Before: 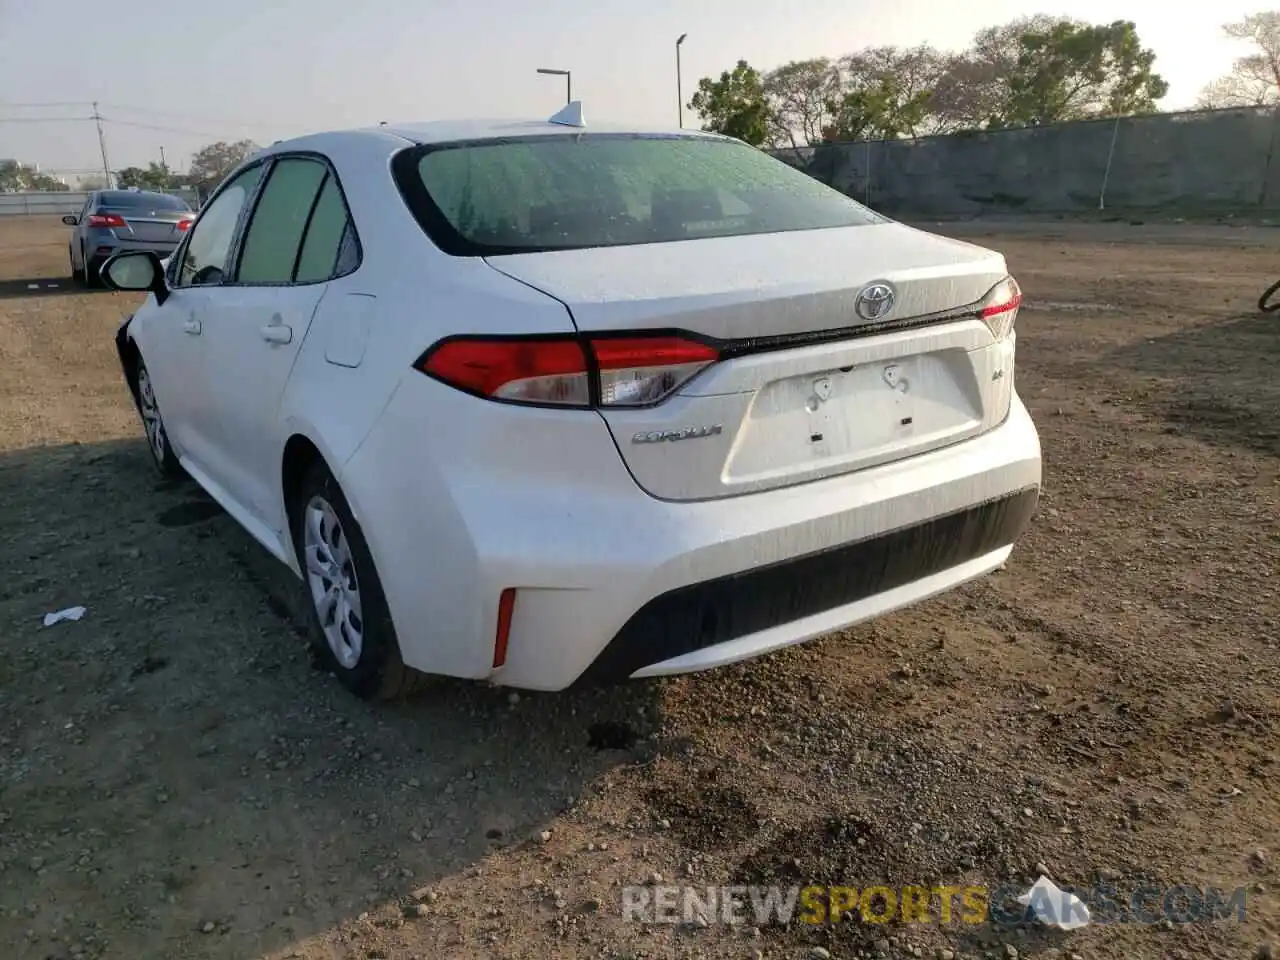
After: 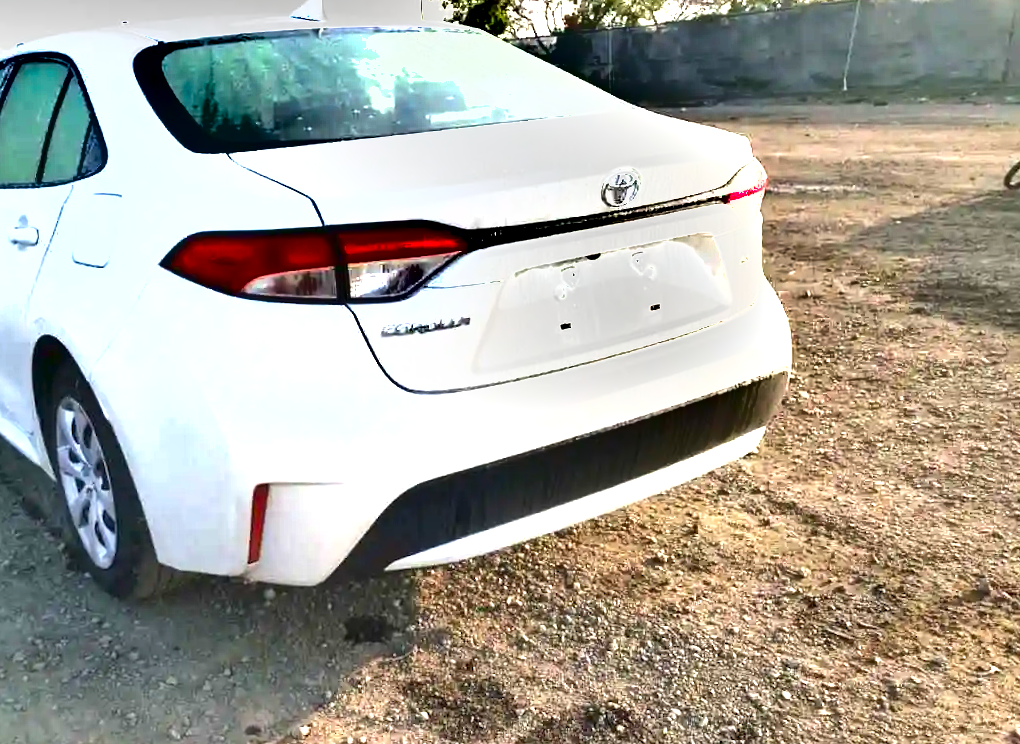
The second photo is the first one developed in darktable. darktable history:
crop: left 19.159%, top 9.58%, bottom 9.58%
rotate and perspective: rotation -1.42°, crop left 0.016, crop right 0.984, crop top 0.035, crop bottom 0.965
exposure: black level correction 0, exposure 2.138 EV, compensate exposure bias true, compensate highlight preservation false
shadows and highlights: soften with gaussian
